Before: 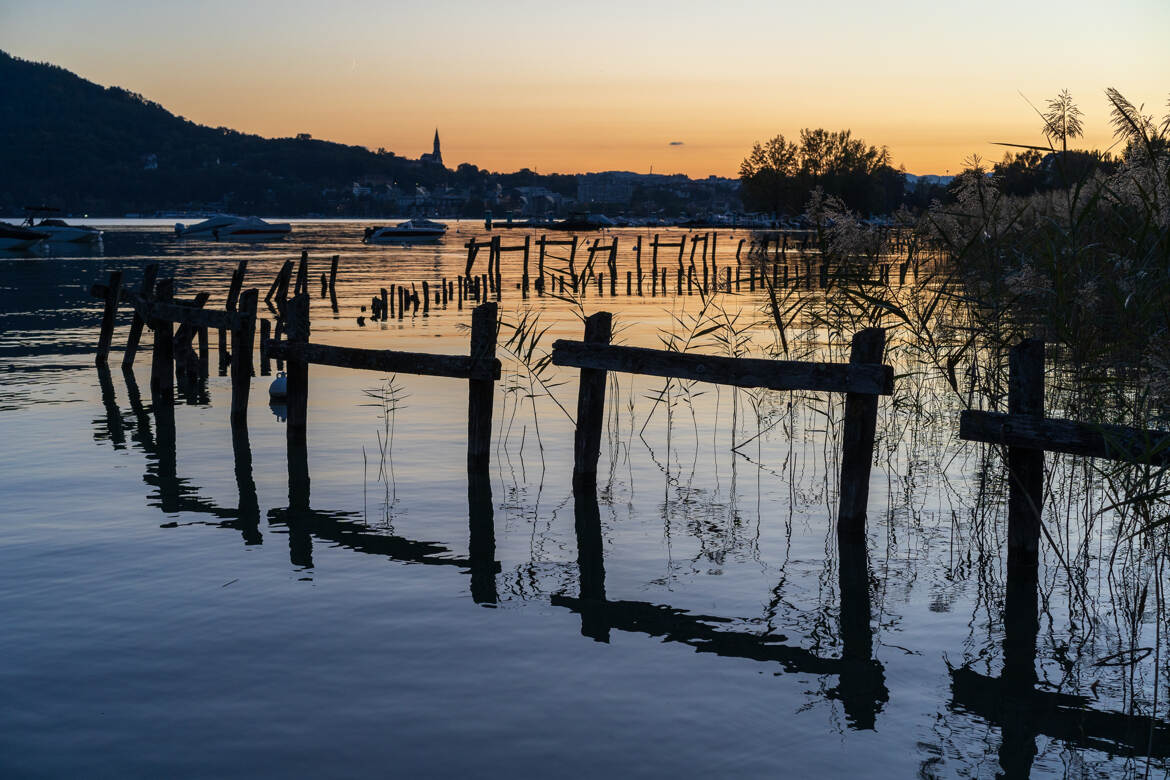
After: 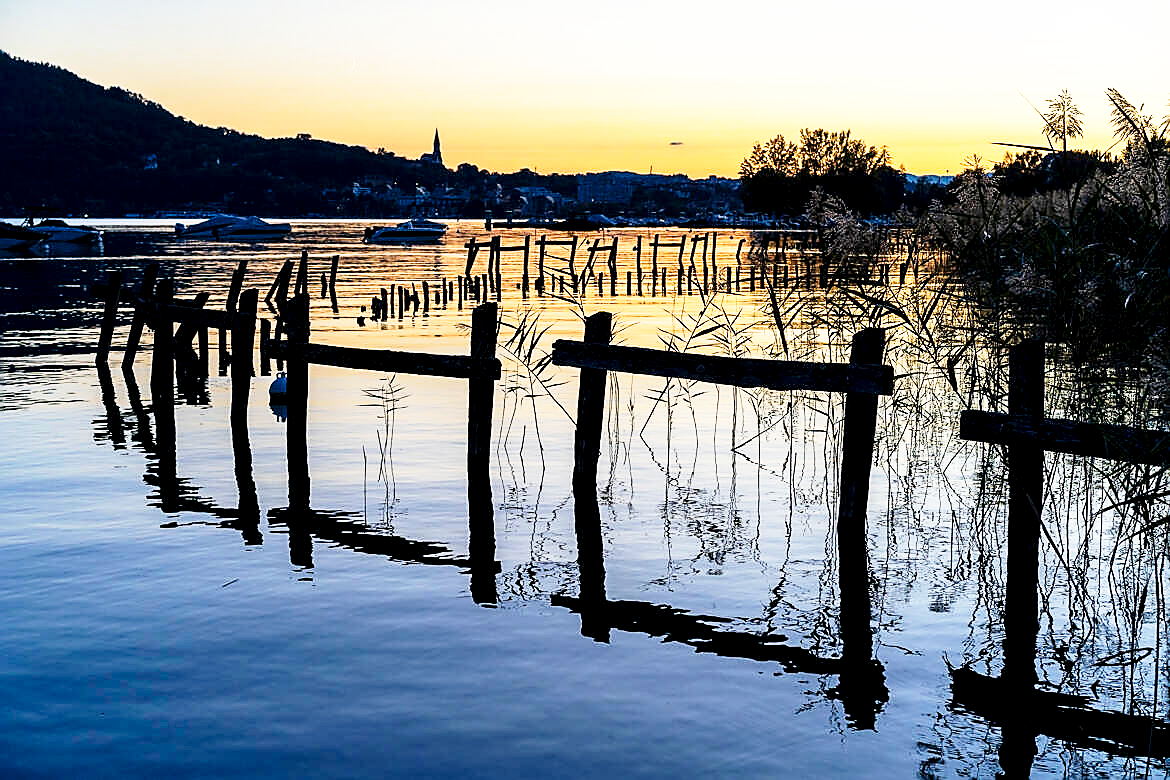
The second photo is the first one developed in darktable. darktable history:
base curve: curves: ch0 [(0, 0) (0.026, 0.03) (0.109, 0.232) (0.351, 0.748) (0.669, 0.968) (1, 1)], preserve colors none
exposure: black level correction 0.007, exposure 0.156 EV, compensate exposure bias true, compensate highlight preservation false
tone equalizer: mask exposure compensation -0.494 EV
shadows and highlights: shadows 31.57, highlights -32.59, soften with gaussian
local contrast: mode bilateral grid, contrast 10, coarseness 25, detail 112%, midtone range 0.2
color balance rgb: perceptual saturation grading › global saturation 13.25%
sharpen: radius 1.354, amount 1.265, threshold 0.745
